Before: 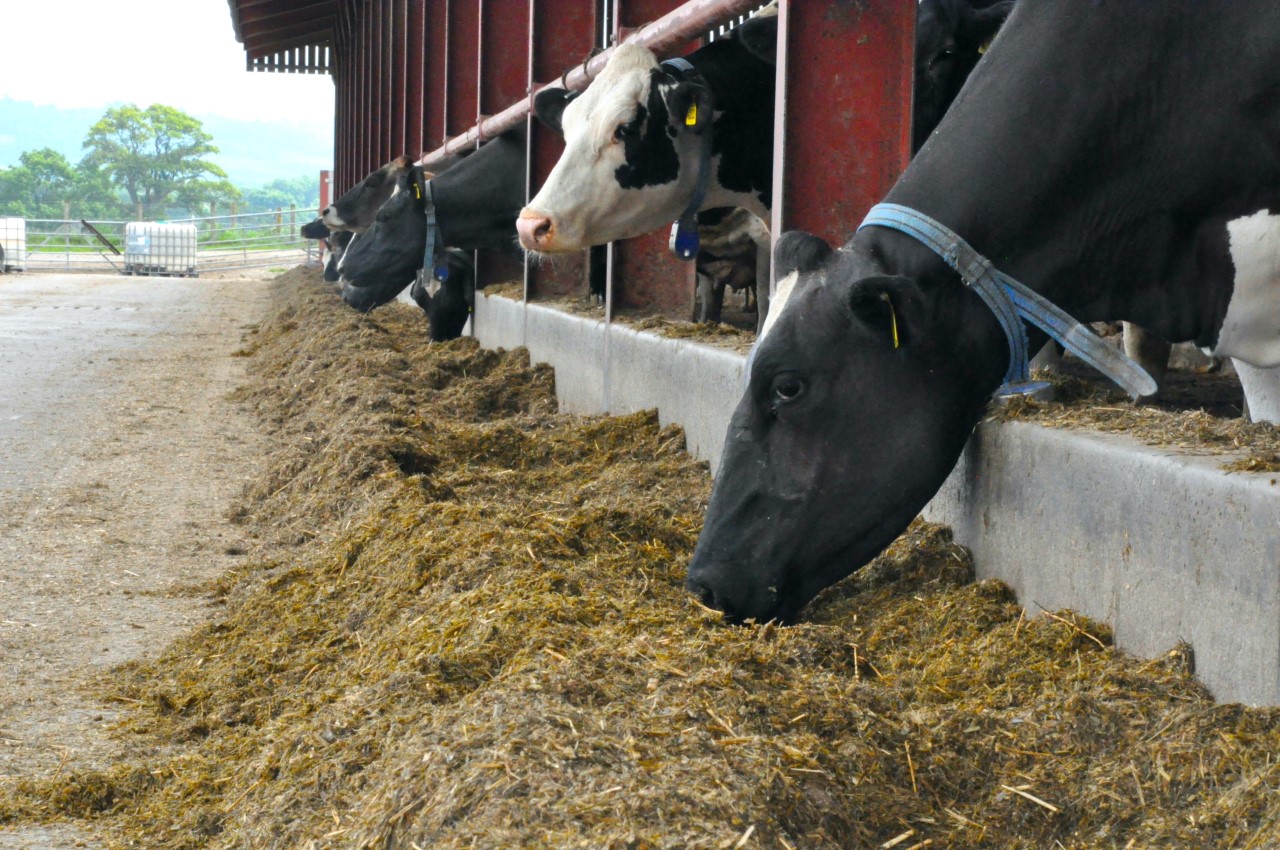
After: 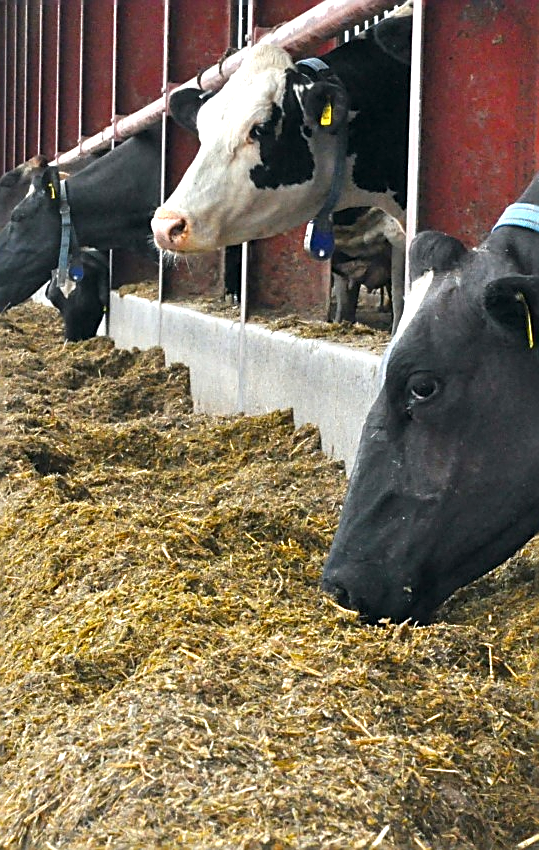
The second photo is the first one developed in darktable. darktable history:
crop: left 28.583%, right 29.231%
sharpen: amount 0.901
exposure: exposure 0.6 EV, compensate highlight preservation false
